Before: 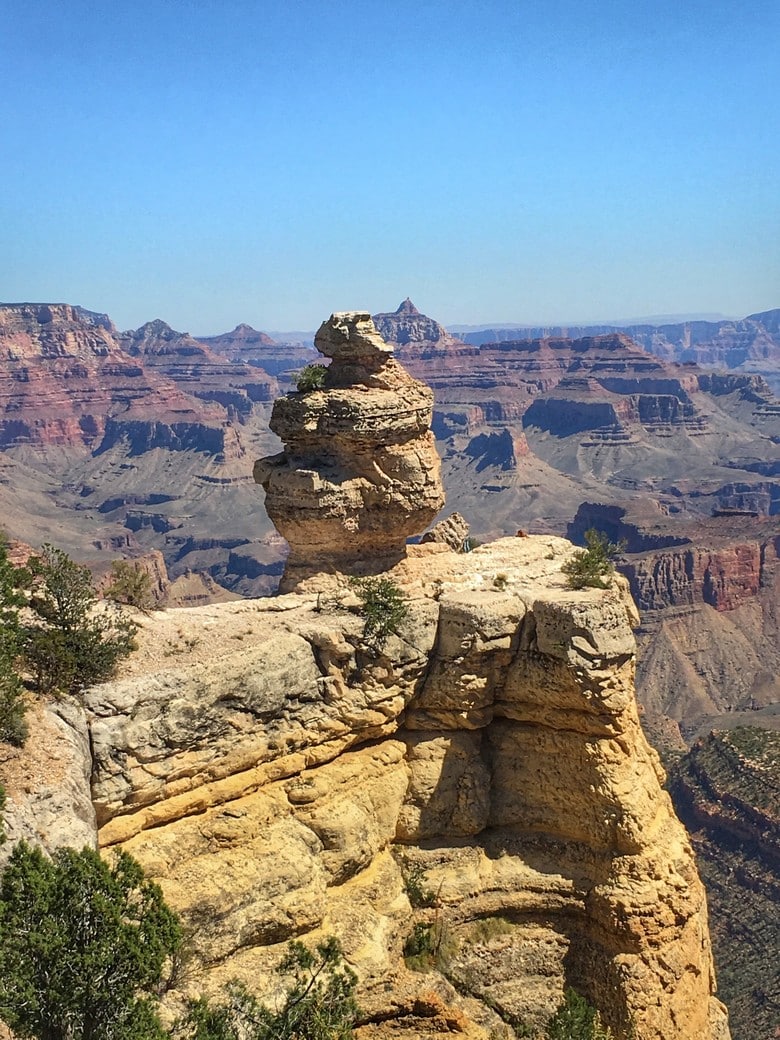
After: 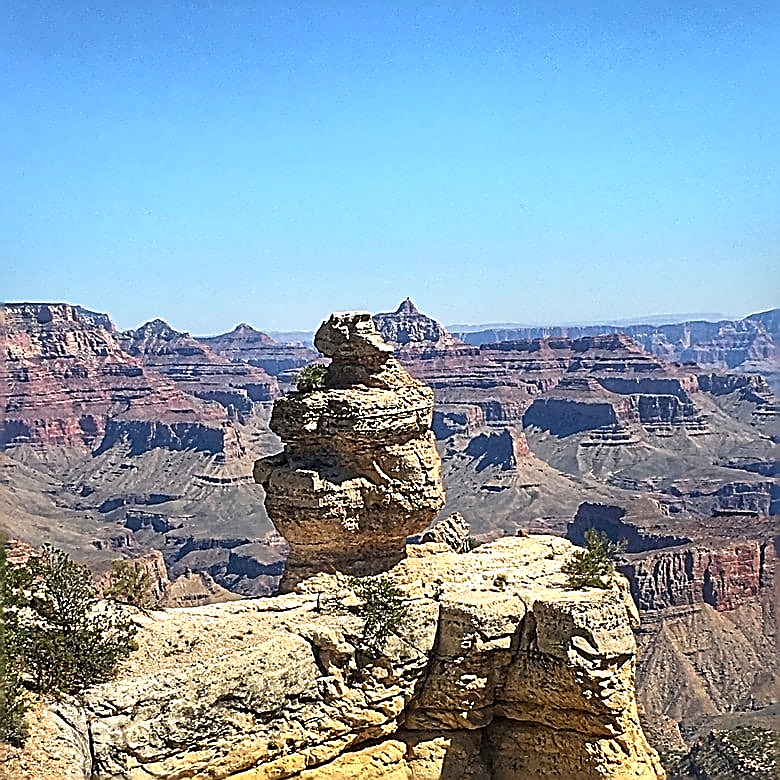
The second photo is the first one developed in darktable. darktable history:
tone equalizer: on, module defaults
crop: bottom 24.993%
sharpen: amount 2
color balance rgb: shadows lift › hue 87.74°, perceptual saturation grading › global saturation 0.401%, perceptual brilliance grading › highlights 10.072%, perceptual brilliance grading › shadows -4.614%
